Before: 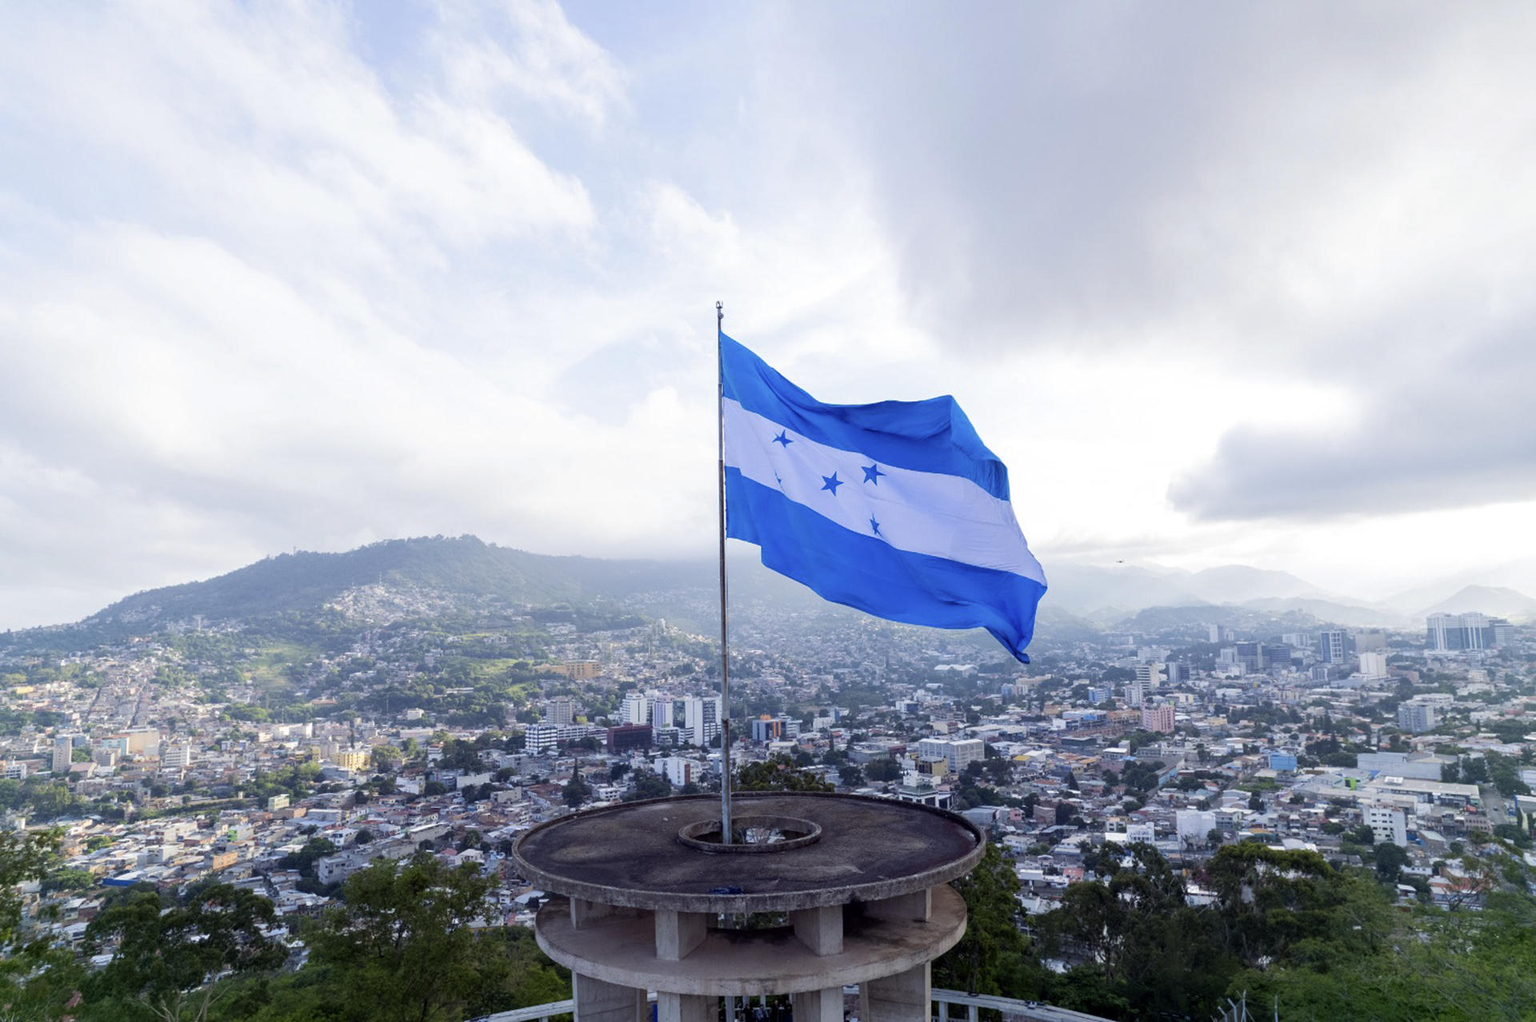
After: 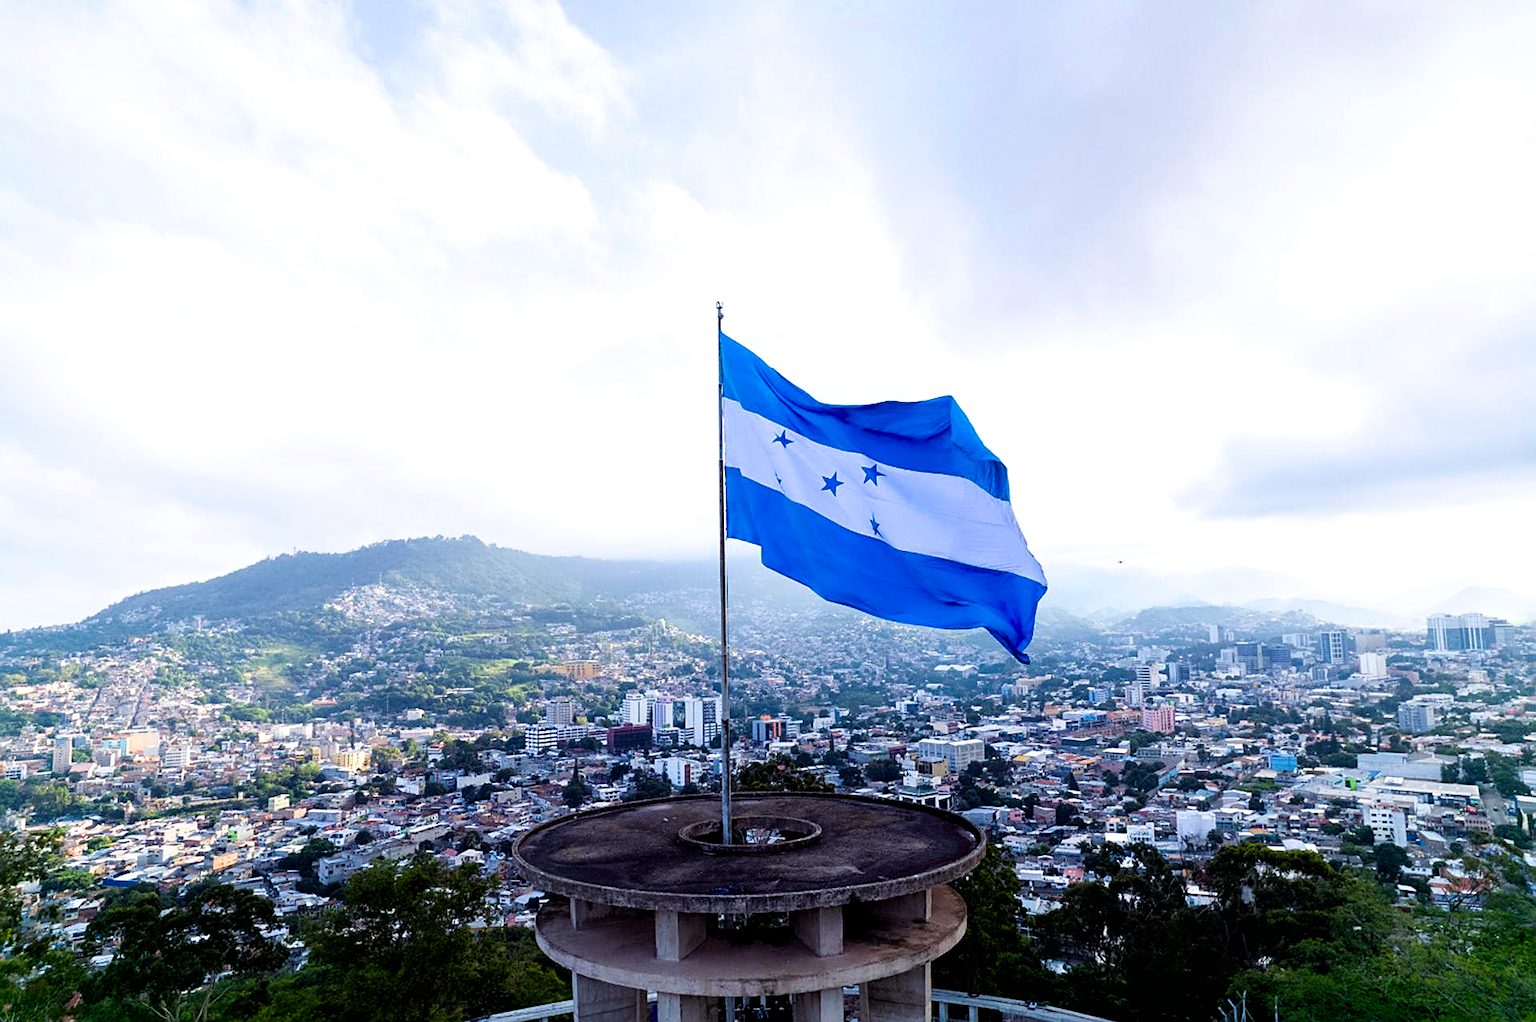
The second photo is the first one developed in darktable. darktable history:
velvia: strength 31.83%, mid-tones bias 0.201
filmic rgb: black relative exposure -8.18 EV, white relative exposure 2.2 EV, target white luminance 99.859%, hardness 7.07, latitude 75.76%, contrast 1.316, highlights saturation mix -2.15%, shadows ↔ highlights balance 30.67%
sharpen: on, module defaults
